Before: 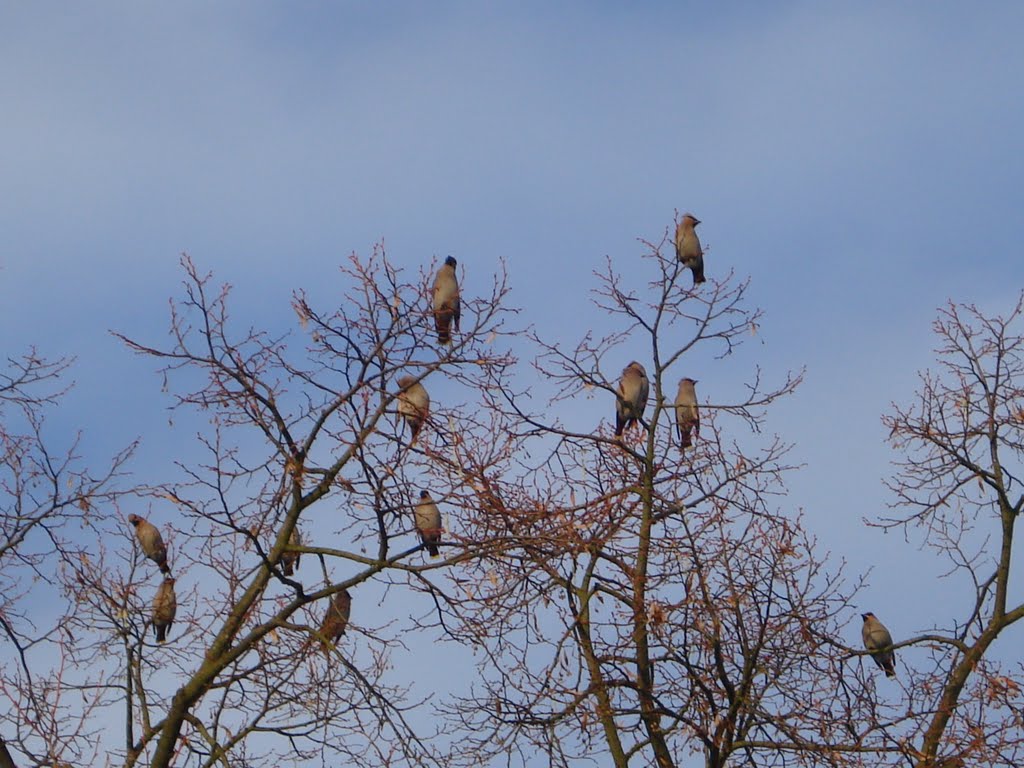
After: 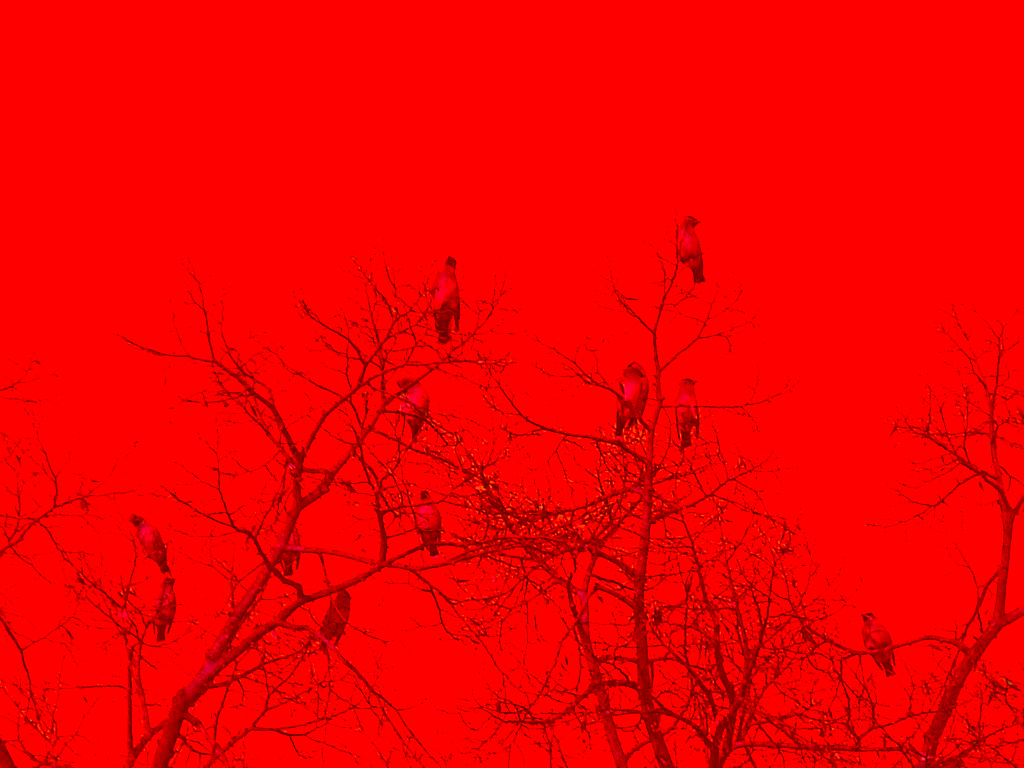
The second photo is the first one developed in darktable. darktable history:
sharpen: on, module defaults
color correction: highlights a* -39.68, highlights b* -40, shadows a* -40, shadows b* -40, saturation -3
